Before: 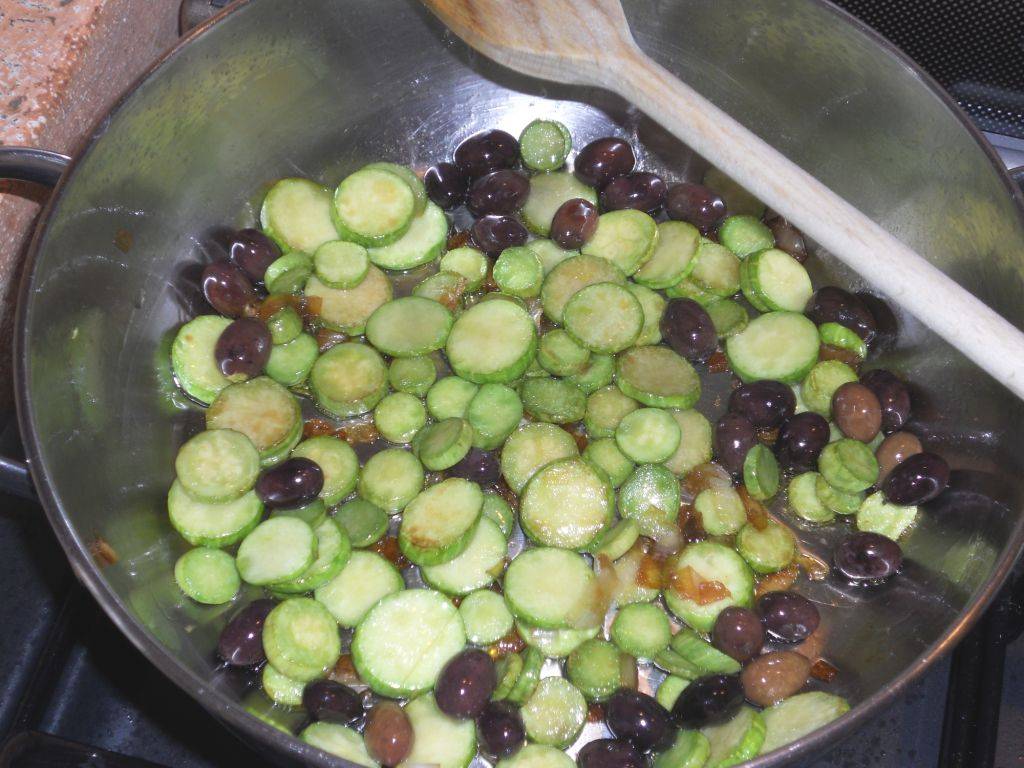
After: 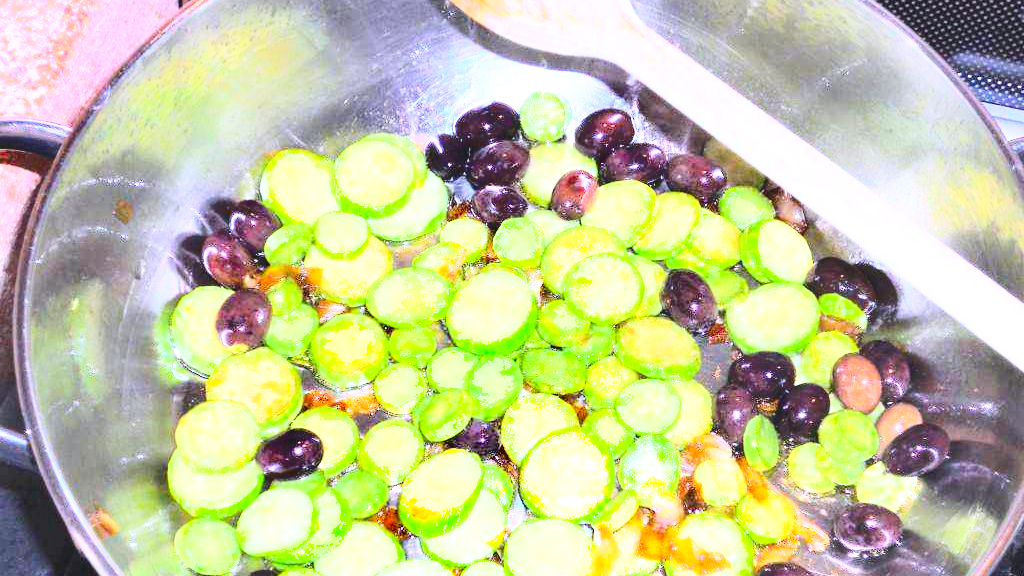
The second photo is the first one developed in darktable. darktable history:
crop: top 3.857%, bottom 21.132%
tone equalizer: on, module defaults
shadows and highlights: soften with gaussian
exposure: black level correction 0.001, exposure 1.3 EV, compensate highlight preservation false
white balance: red 1.004, blue 1.096
contrast brightness saturation: contrast 0.16, saturation 0.32
base curve: curves: ch0 [(0, 0) (0.018, 0.026) (0.143, 0.37) (0.33, 0.731) (0.458, 0.853) (0.735, 0.965) (0.905, 0.986) (1, 1)]
